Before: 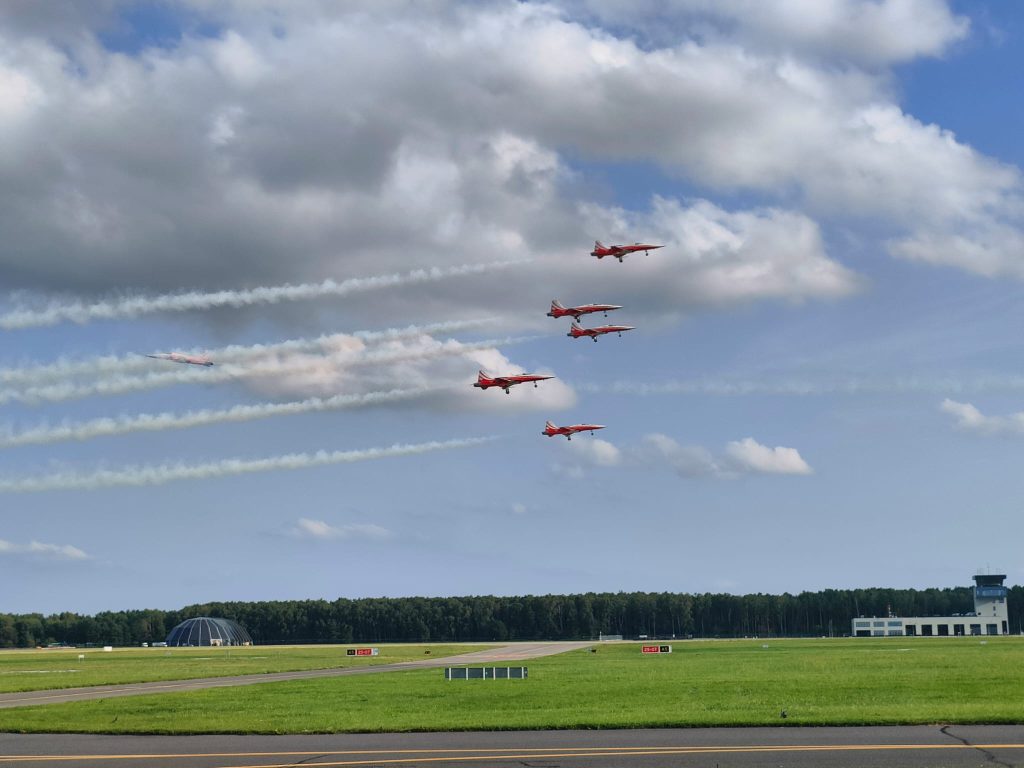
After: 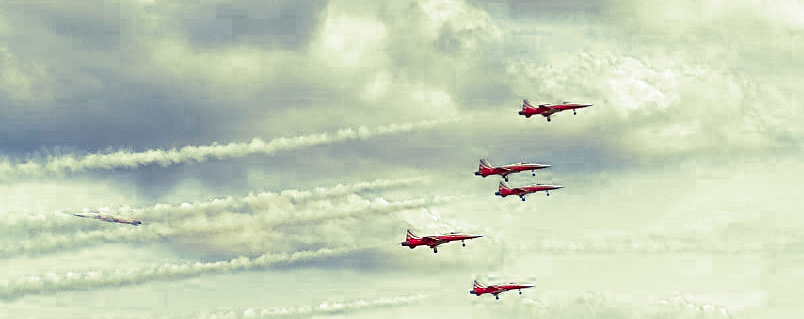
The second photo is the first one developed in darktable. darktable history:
crop: left 7.036%, top 18.398%, right 14.379%, bottom 40.043%
color zones: curves: ch0 [(0.473, 0.374) (0.742, 0.784)]; ch1 [(0.354, 0.737) (0.742, 0.705)]; ch2 [(0.318, 0.421) (0.758, 0.532)]
exposure: exposure 0.127 EV, compensate highlight preservation false
sharpen: on, module defaults
split-toning: shadows › hue 290.82°, shadows › saturation 0.34, highlights › saturation 0.38, balance 0, compress 50%
